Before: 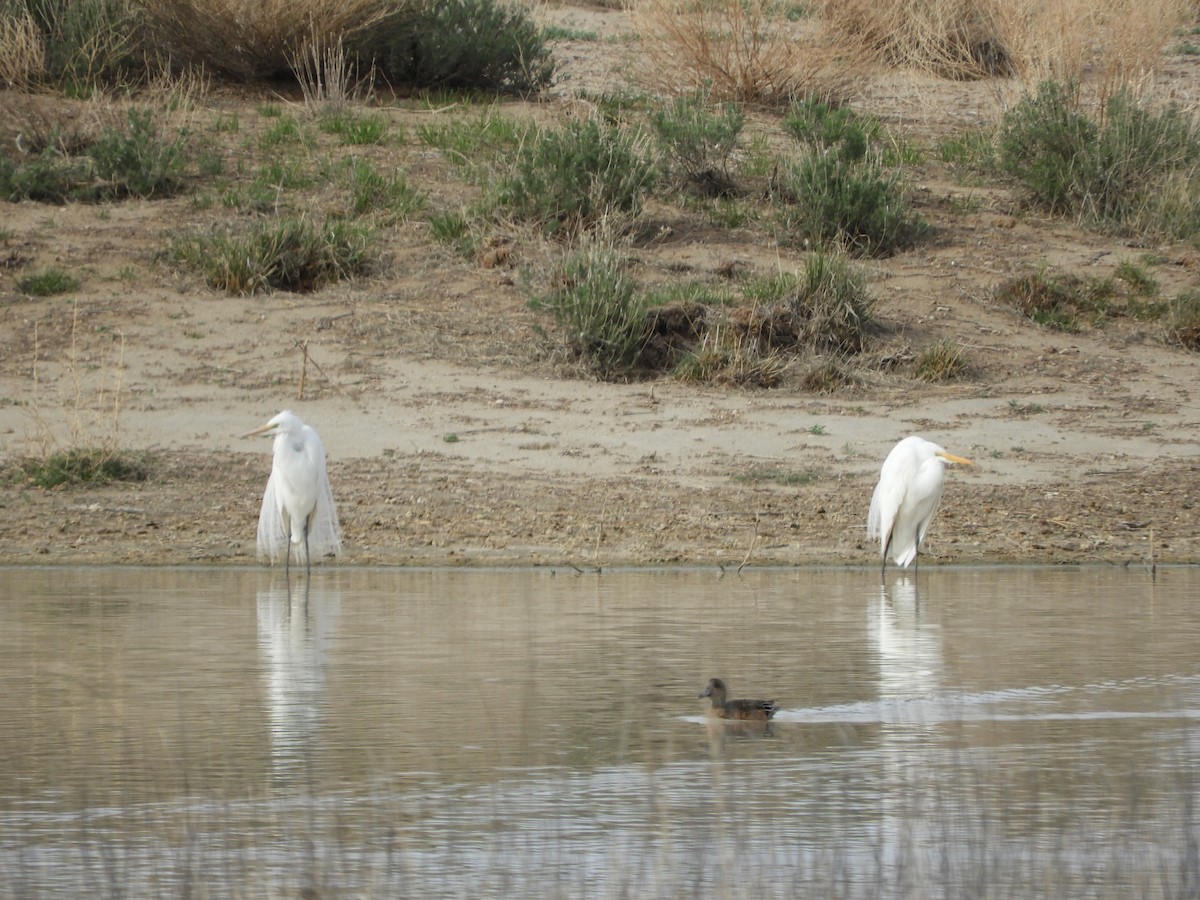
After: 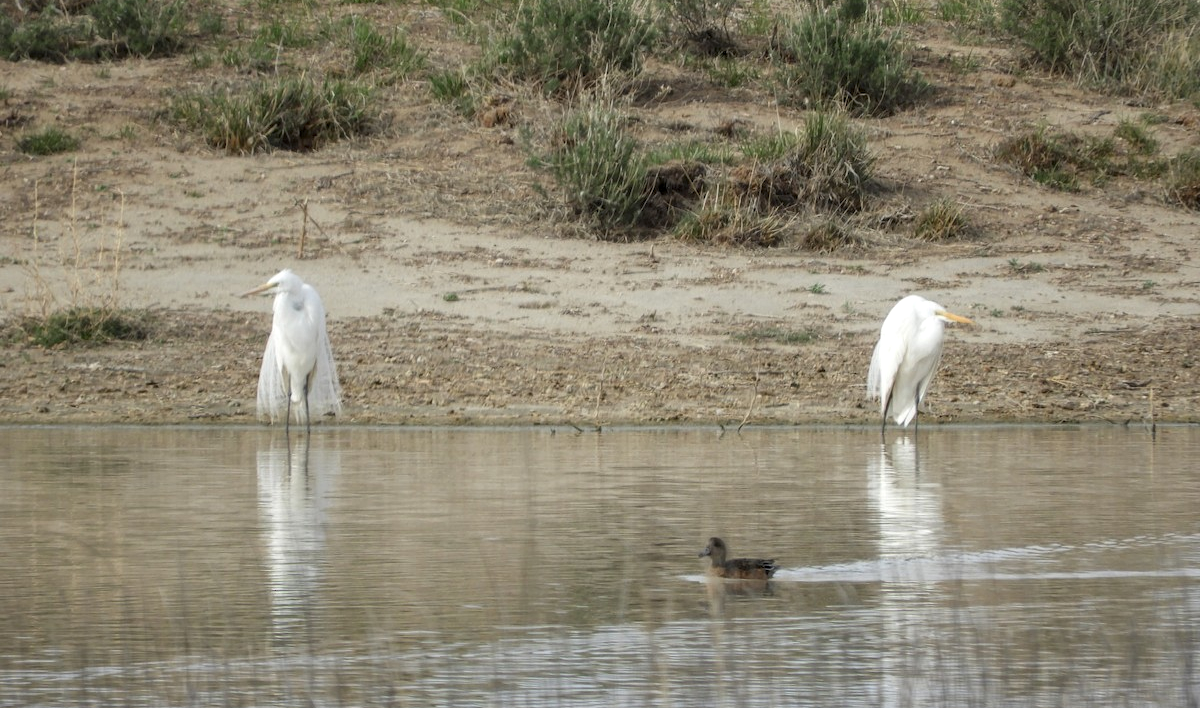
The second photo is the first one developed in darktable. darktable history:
crop and rotate: top 15.774%, bottom 5.506%
local contrast: on, module defaults
